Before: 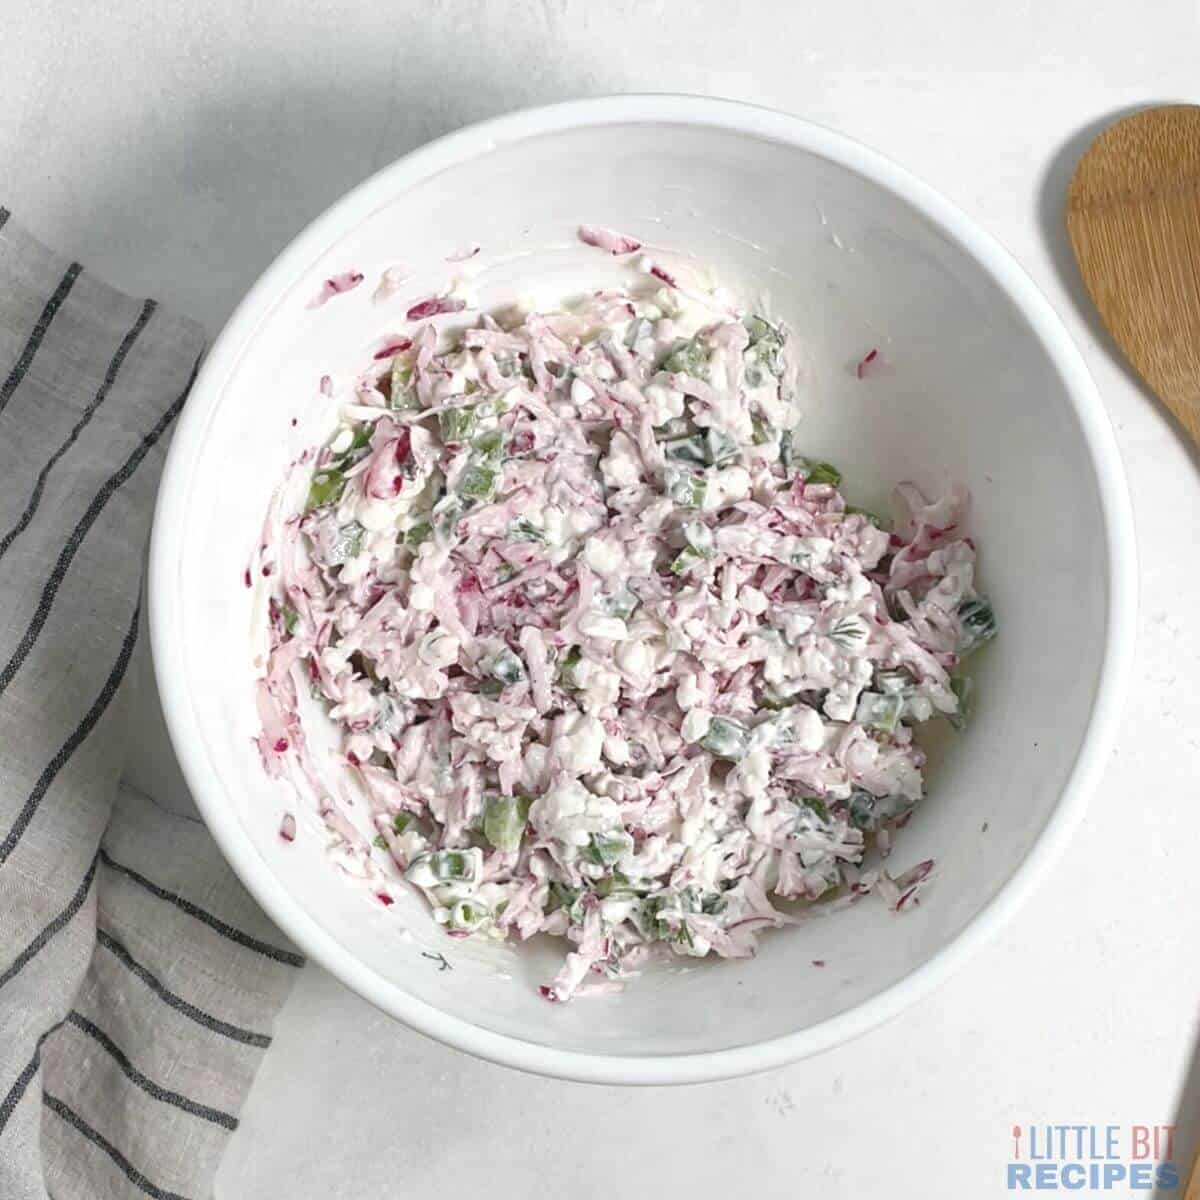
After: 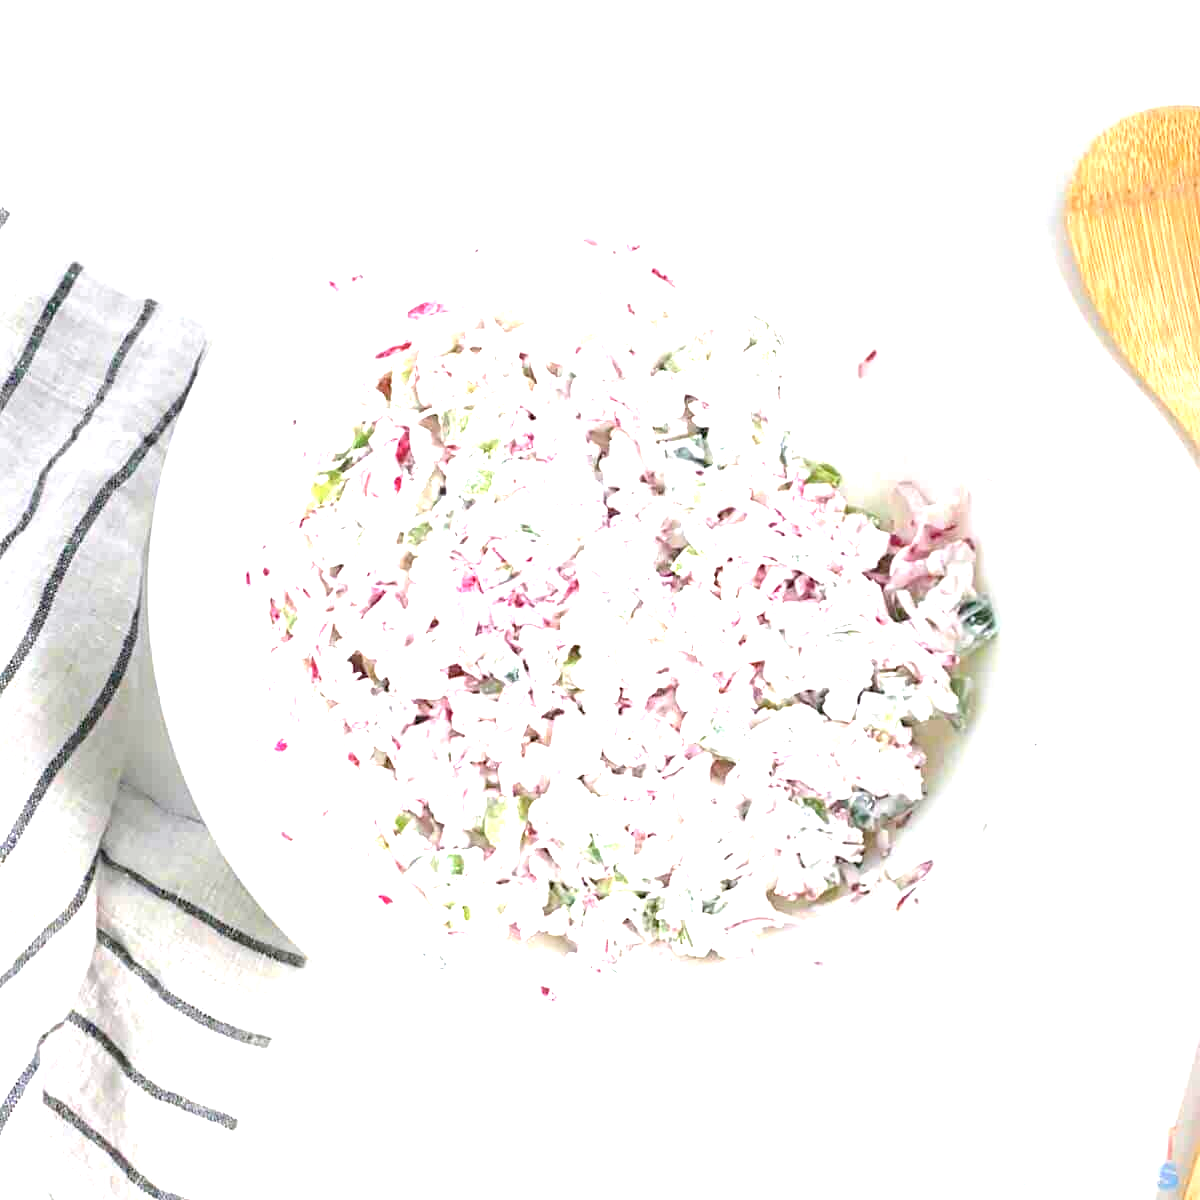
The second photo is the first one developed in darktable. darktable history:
exposure: black level correction 0.005, exposure 2.084 EV, compensate highlight preservation false
white balance: red 1.004, blue 1.024
